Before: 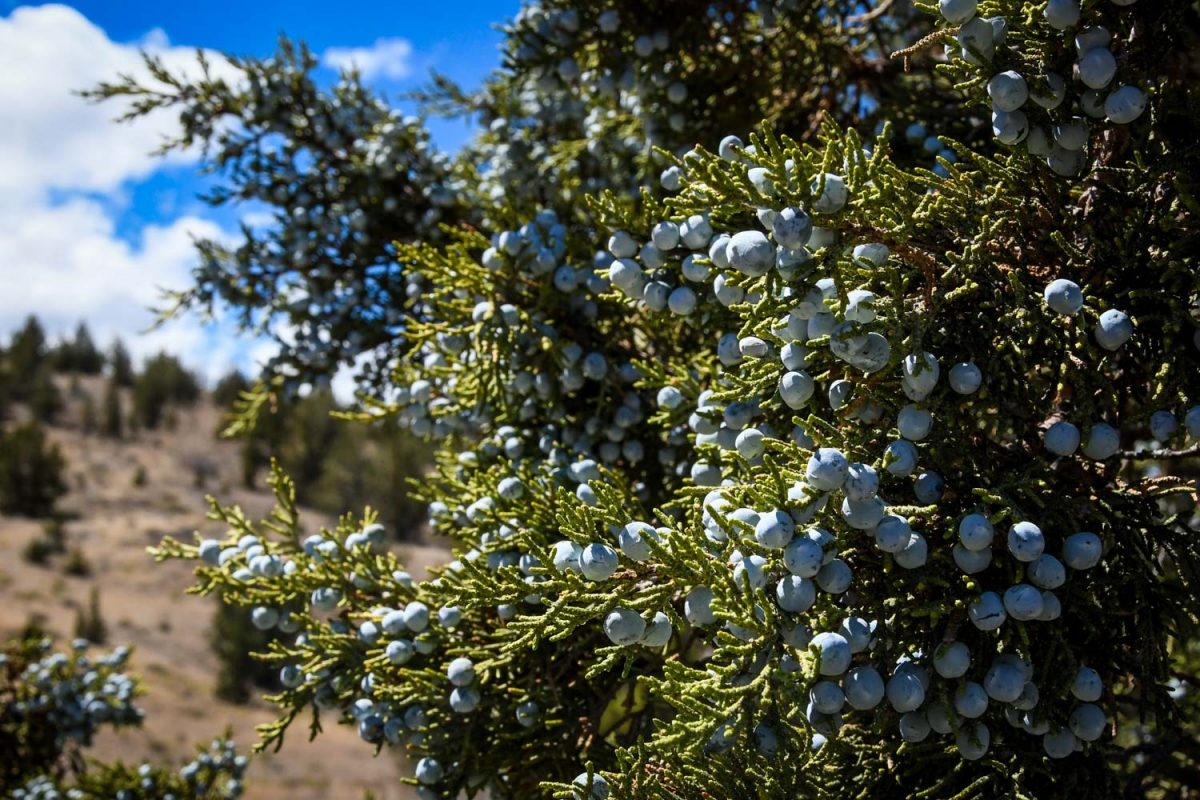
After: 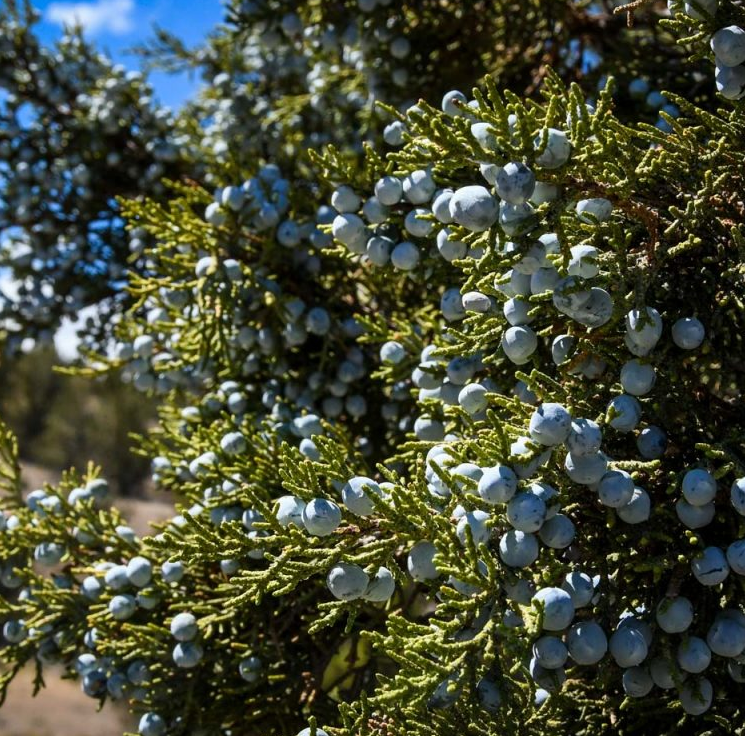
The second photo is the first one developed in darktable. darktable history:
crop and rotate: left 23.088%, top 5.635%, right 14.767%, bottom 2.33%
